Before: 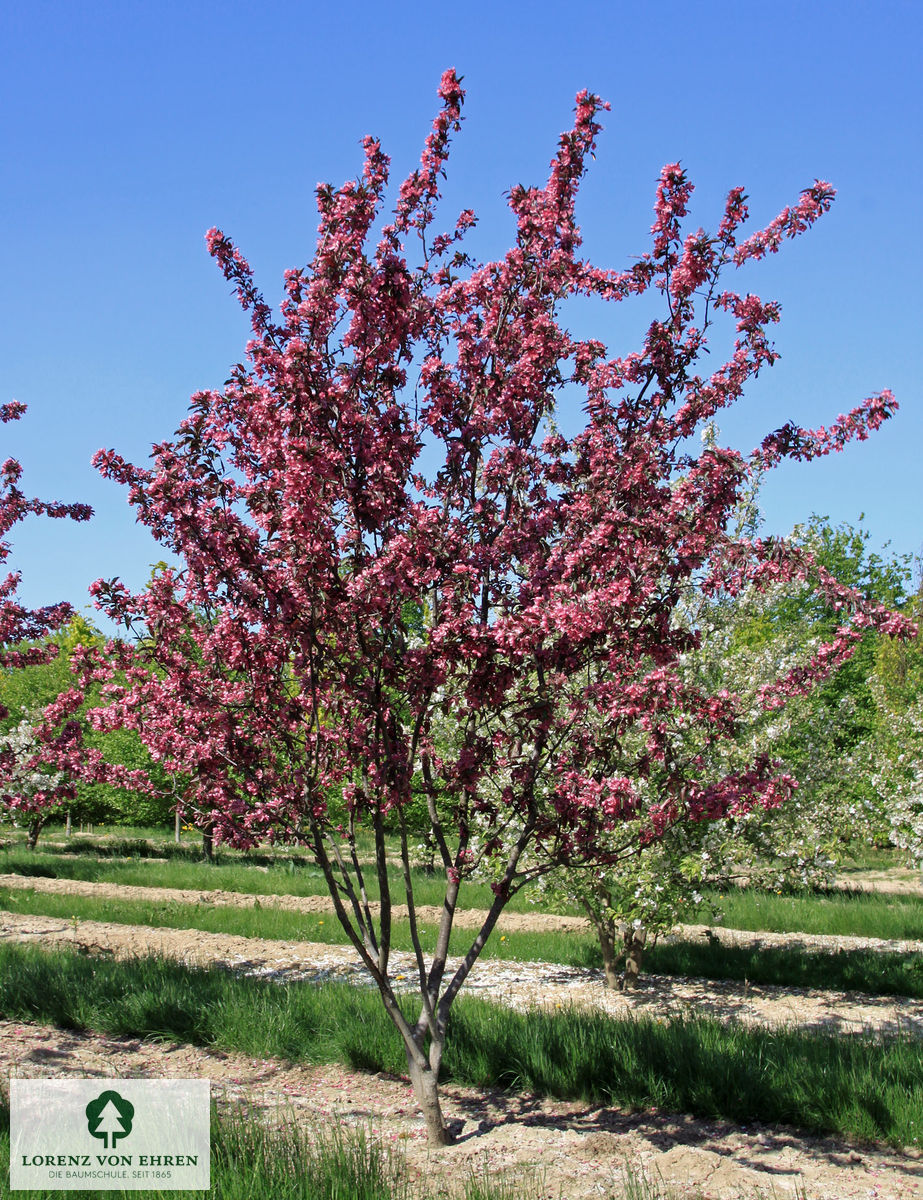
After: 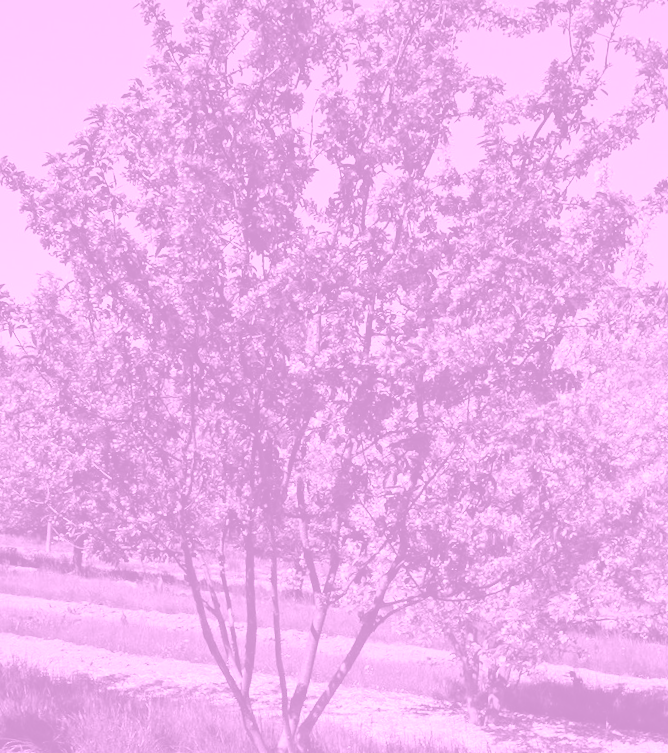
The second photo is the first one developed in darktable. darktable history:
crop and rotate: angle -3.37°, left 9.79%, top 20.73%, right 12.42%, bottom 11.82%
tone curve: curves: ch0 [(0, 0) (0.003, 0.008) (0.011, 0.011) (0.025, 0.014) (0.044, 0.021) (0.069, 0.029) (0.1, 0.042) (0.136, 0.06) (0.177, 0.09) (0.224, 0.126) (0.277, 0.177) (0.335, 0.243) (0.399, 0.31) (0.468, 0.388) (0.543, 0.484) (0.623, 0.585) (0.709, 0.683) (0.801, 0.775) (0.898, 0.873) (1, 1)], preserve colors none
colorize: hue 331.2°, saturation 75%, source mix 30.28%, lightness 70.52%, version 1
